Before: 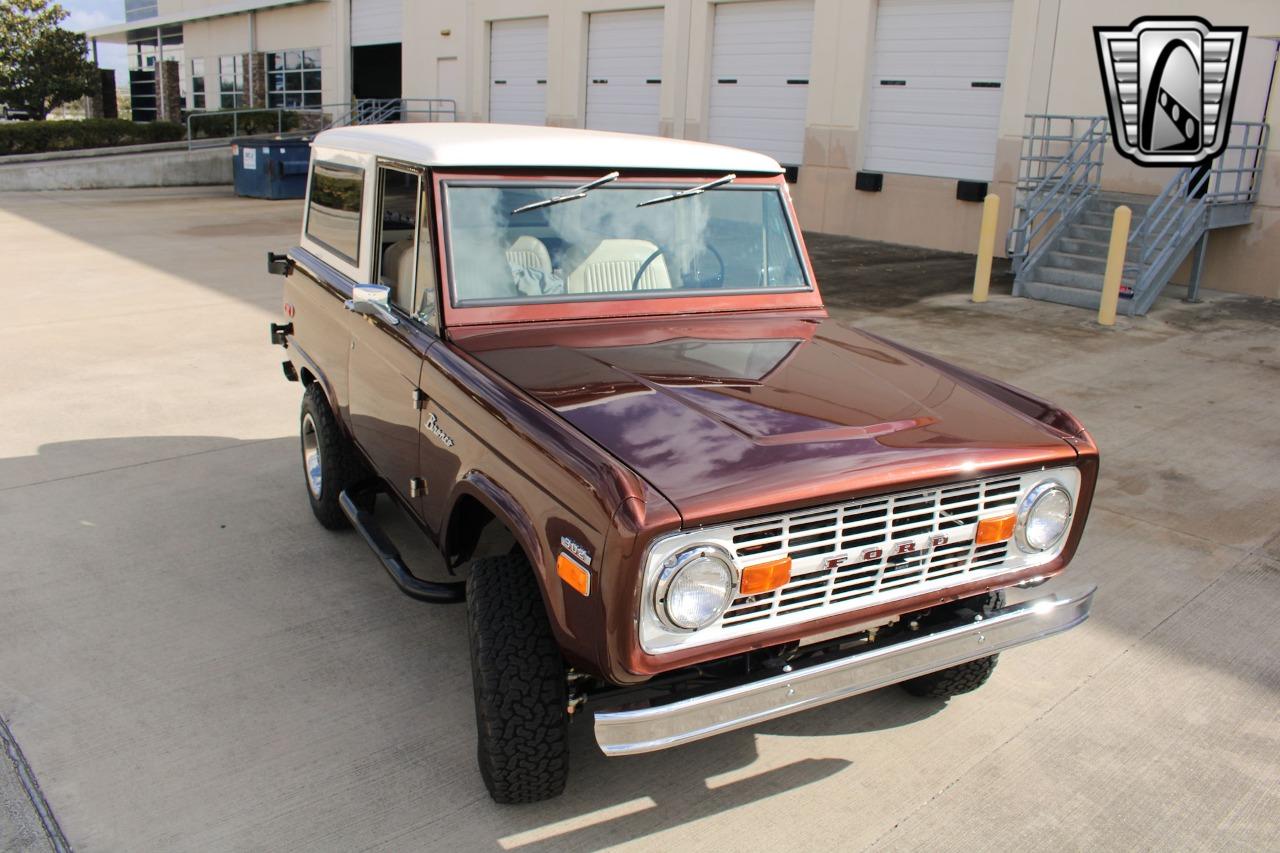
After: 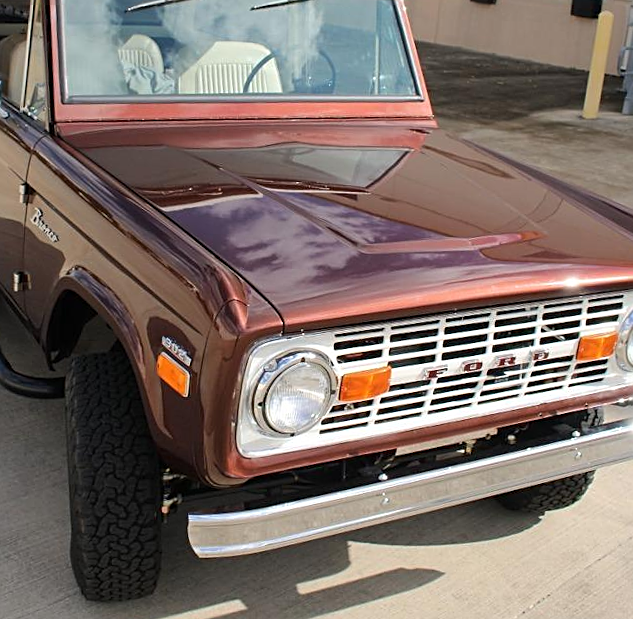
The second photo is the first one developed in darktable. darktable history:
sharpen: on, module defaults
crop: left 31.379%, top 24.658%, right 20.326%, bottom 6.628%
tone equalizer: on, module defaults
rotate and perspective: rotation 2.27°, automatic cropping off
